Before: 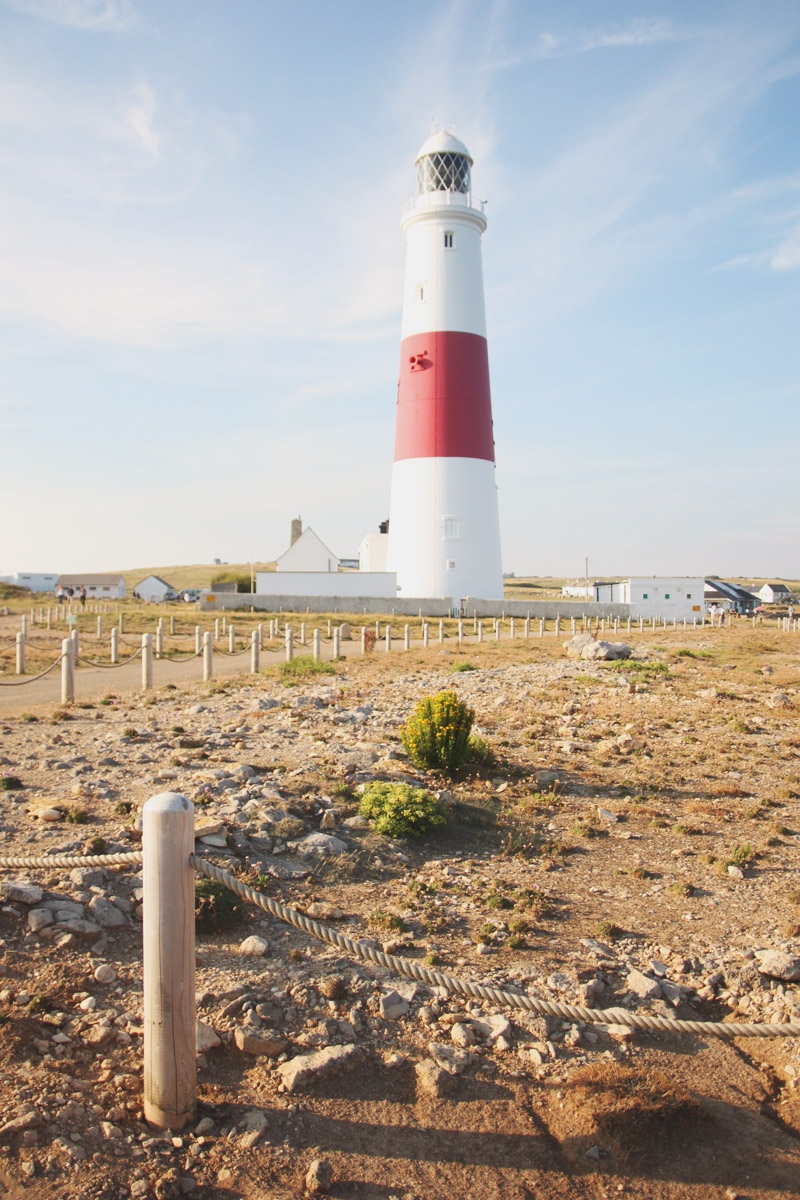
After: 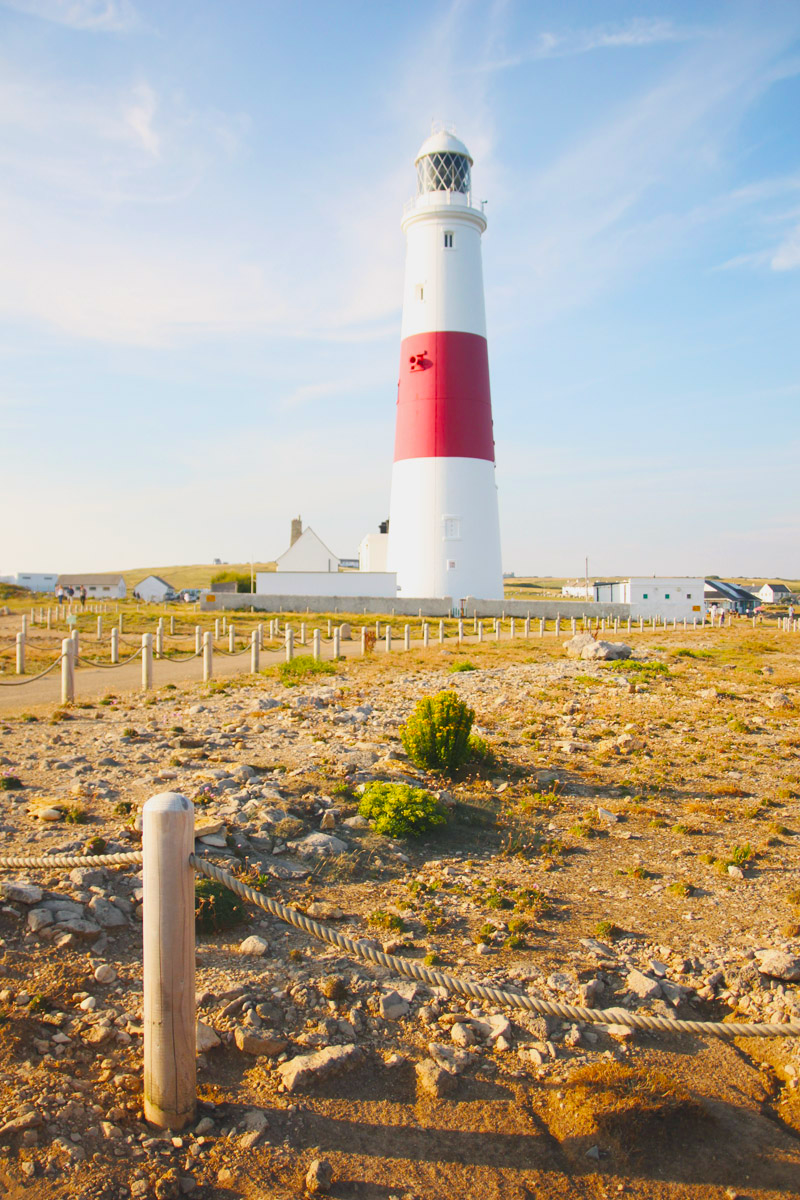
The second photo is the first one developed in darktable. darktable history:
color balance rgb: shadows lift › chroma 2.047%, shadows lift › hue 217.36°, power › hue 170.21°, perceptual saturation grading › global saturation 48.706%
